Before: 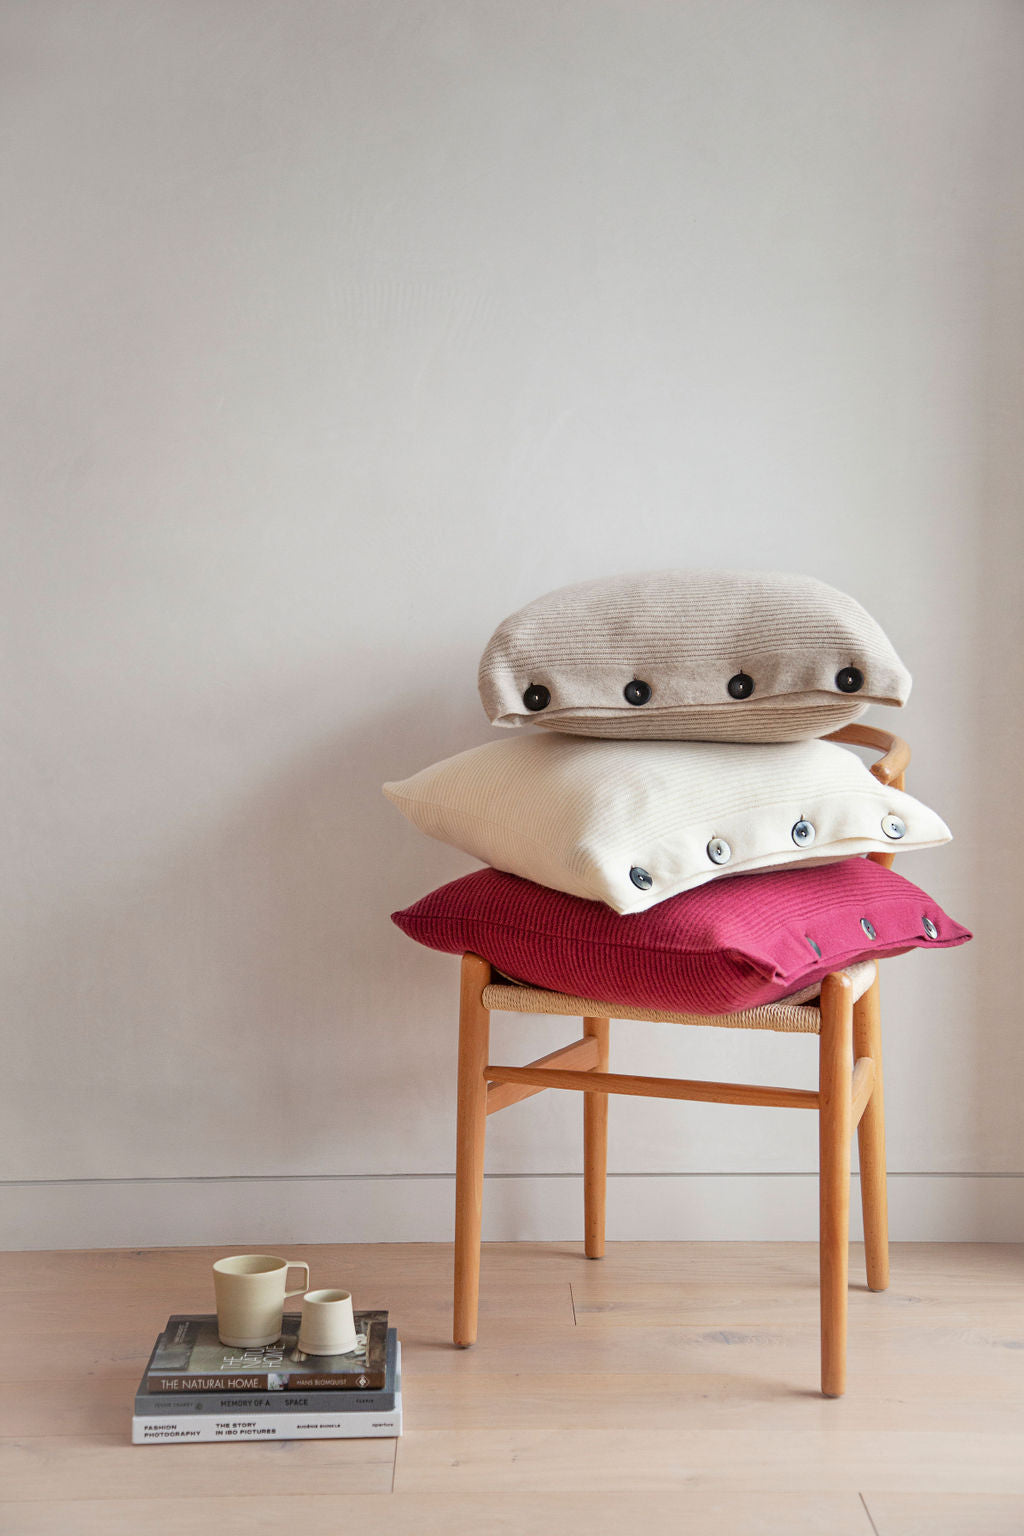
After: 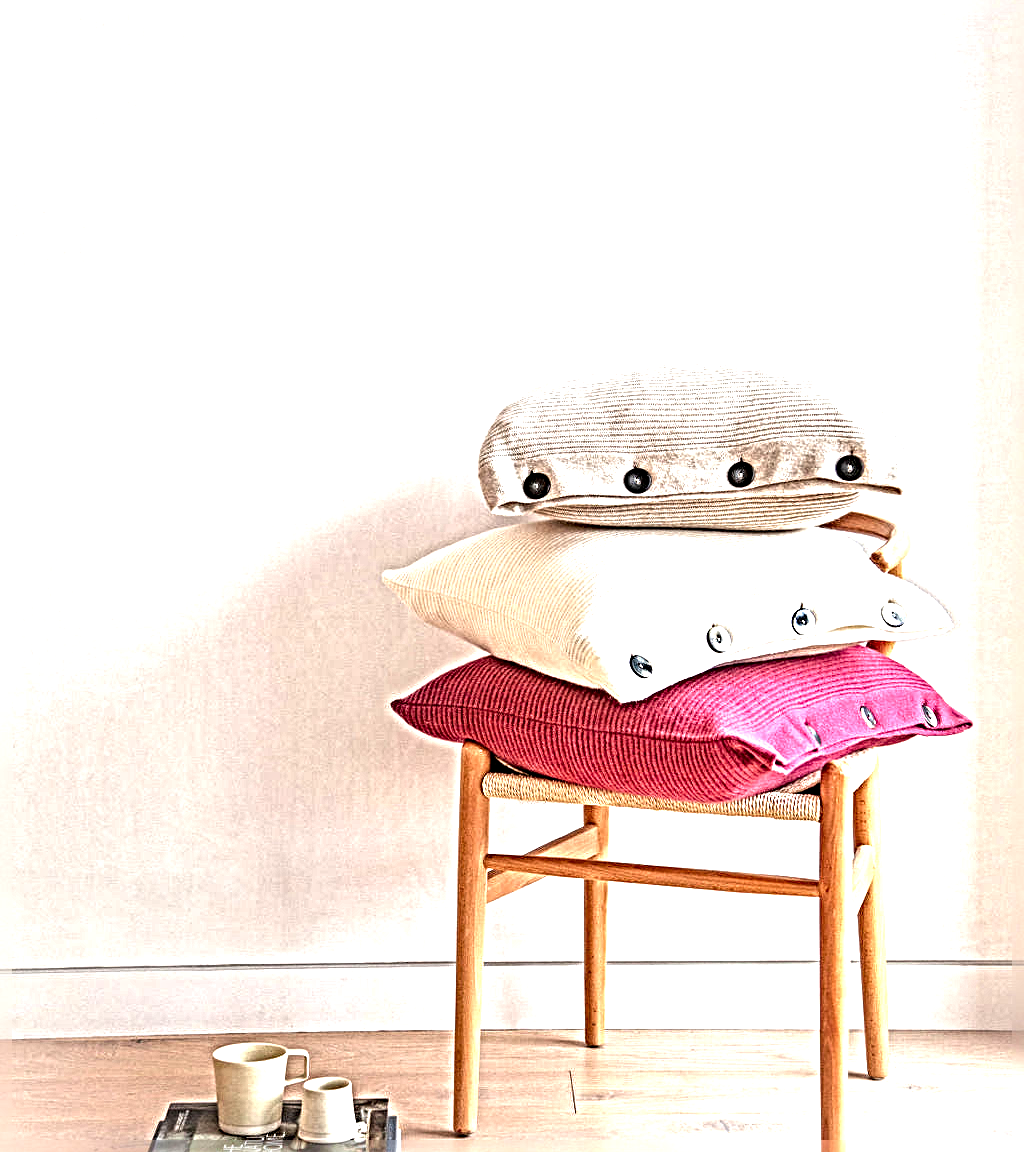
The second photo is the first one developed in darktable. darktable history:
exposure: black level correction 0, exposure 1.4 EV, compensate highlight preservation false
local contrast: on, module defaults
crop: top 13.819%, bottom 11.169%
sharpen: radius 6.3, amount 1.8, threshold 0
